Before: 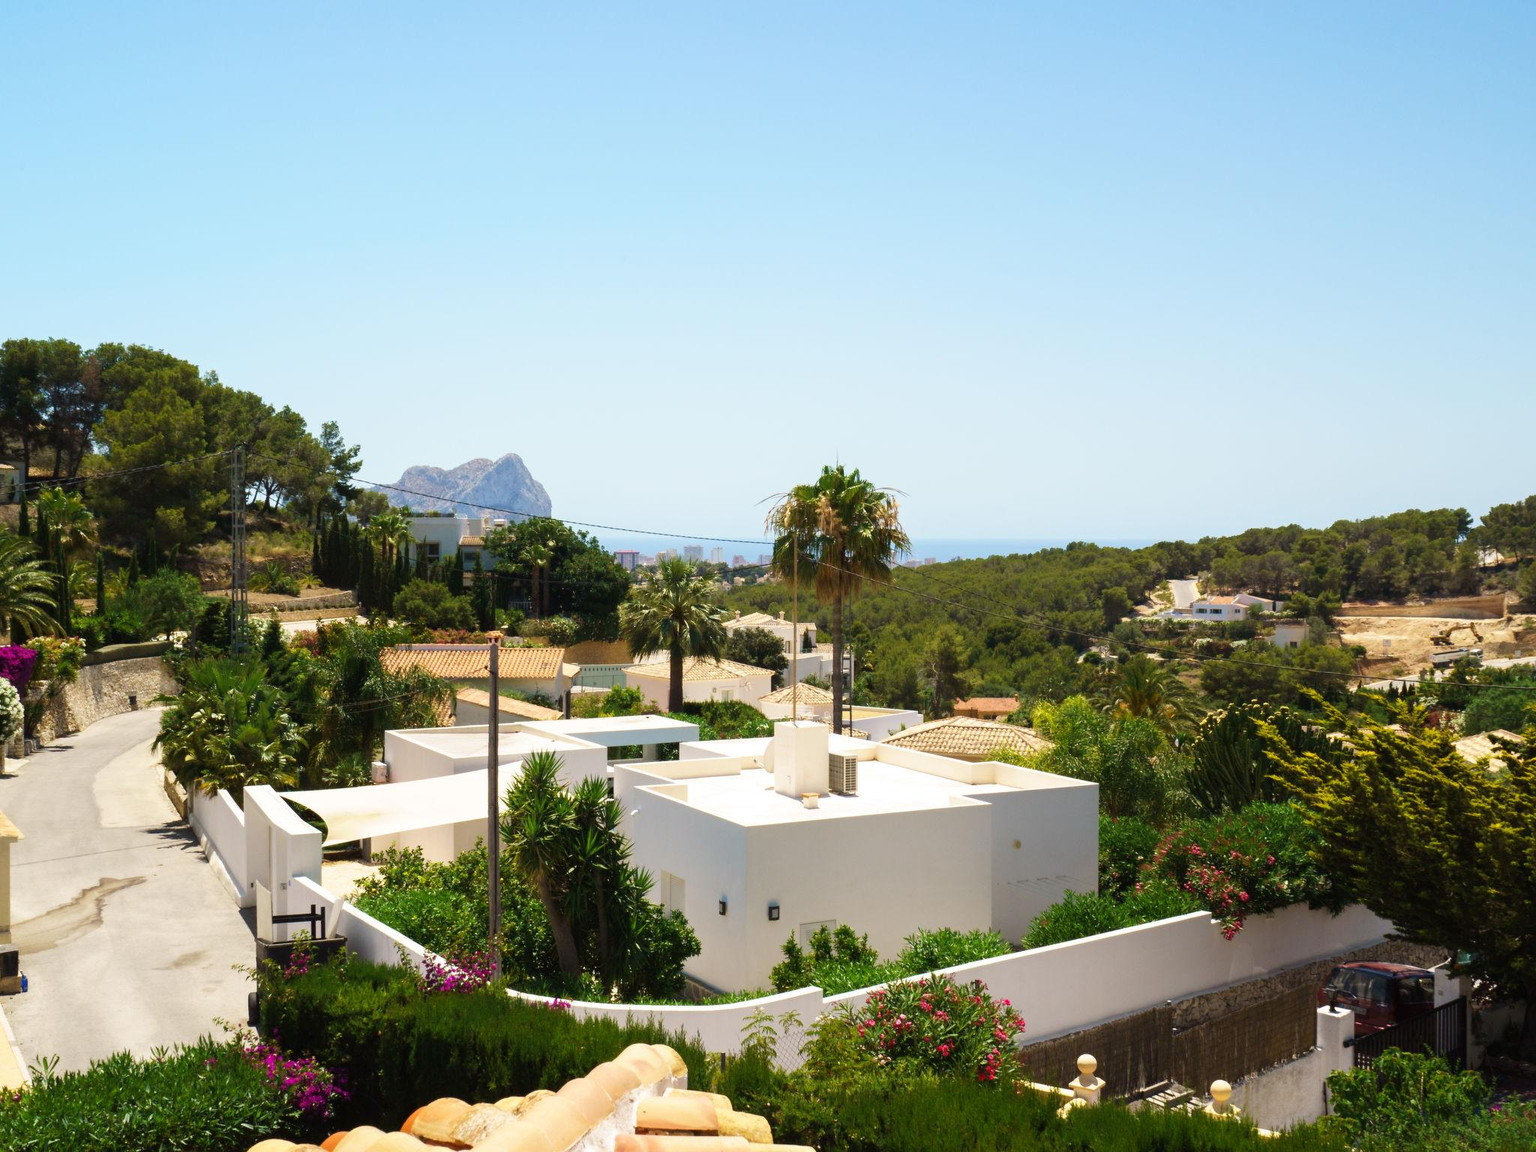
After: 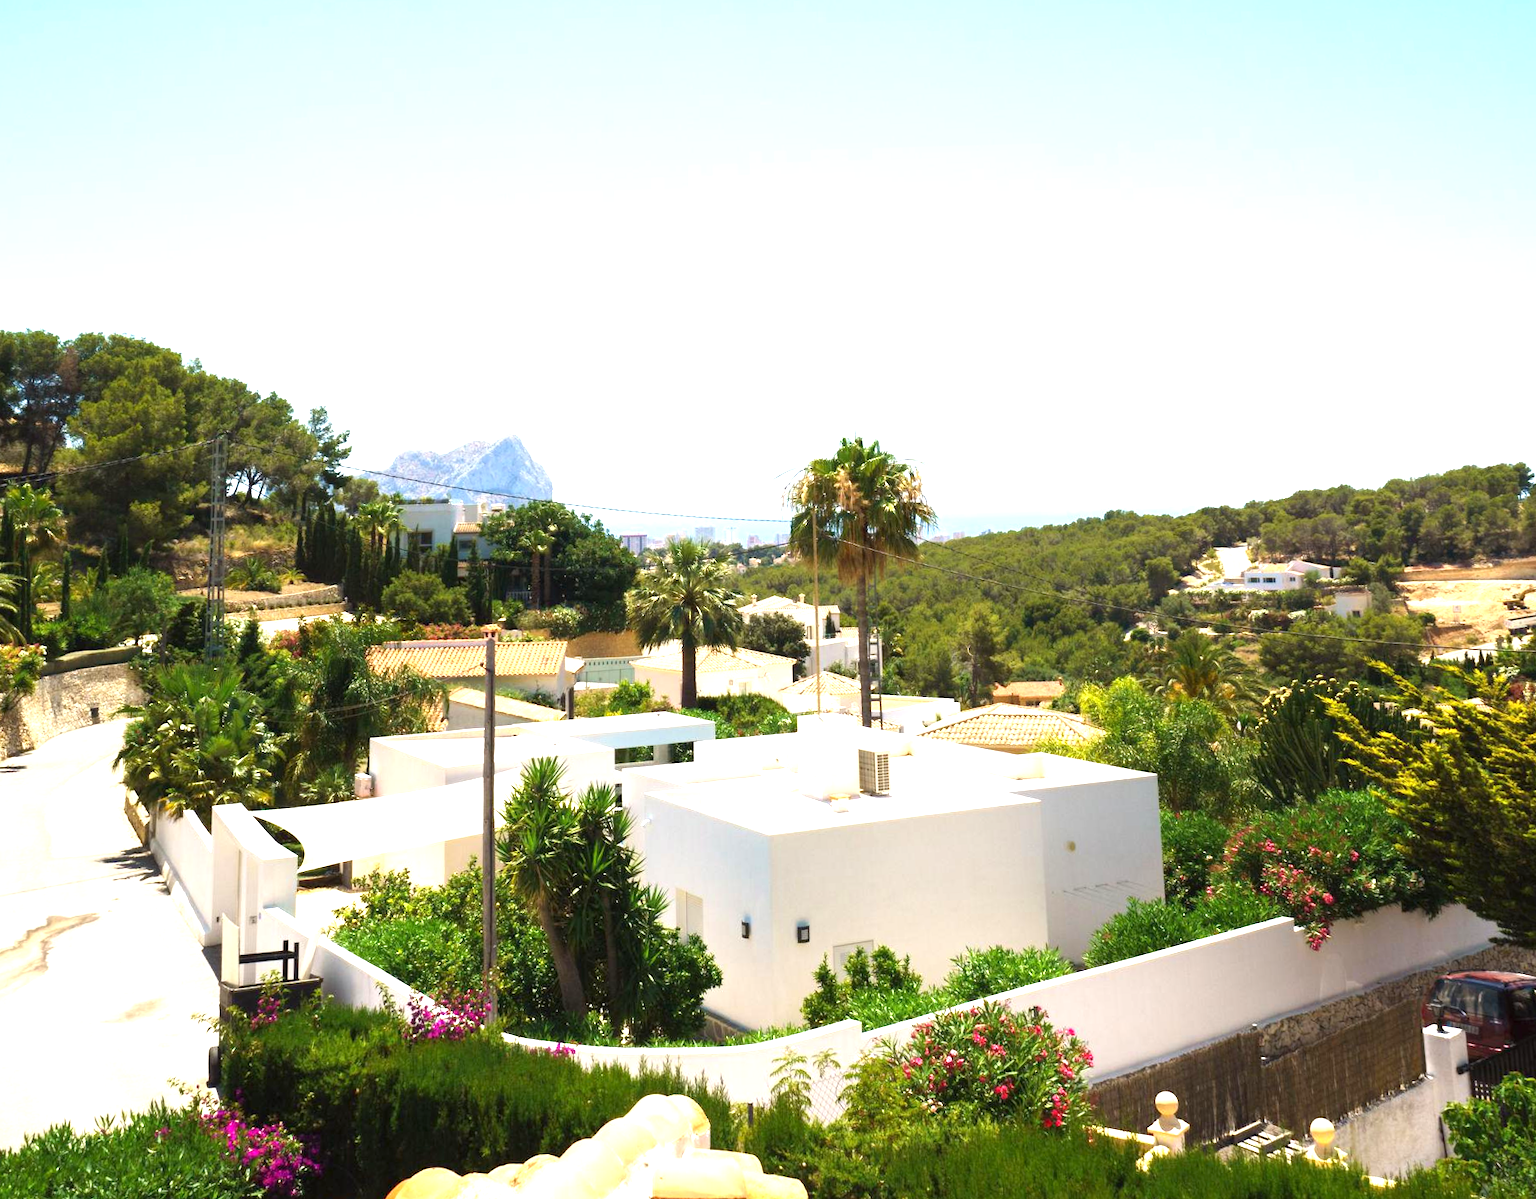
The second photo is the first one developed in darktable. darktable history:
exposure: exposure 0.999 EV, compensate highlight preservation false
rotate and perspective: rotation -1.68°, lens shift (vertical) -0.146, crop left 0.049, crop right 0.912, crop top 0.032, crop bottom 0.96
